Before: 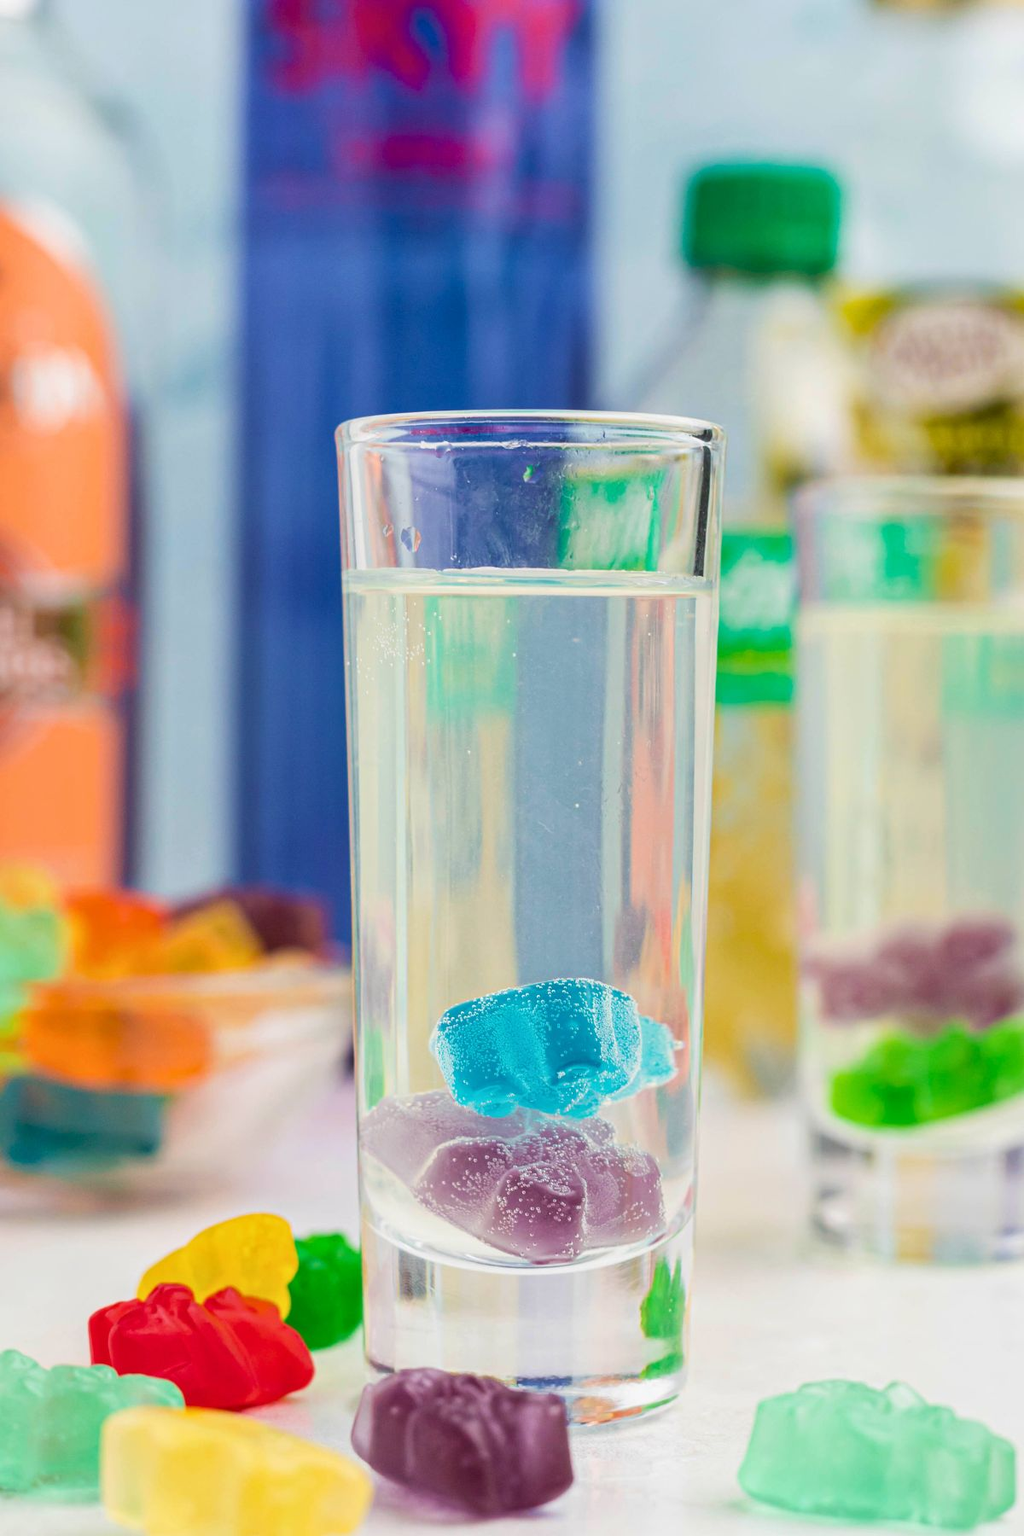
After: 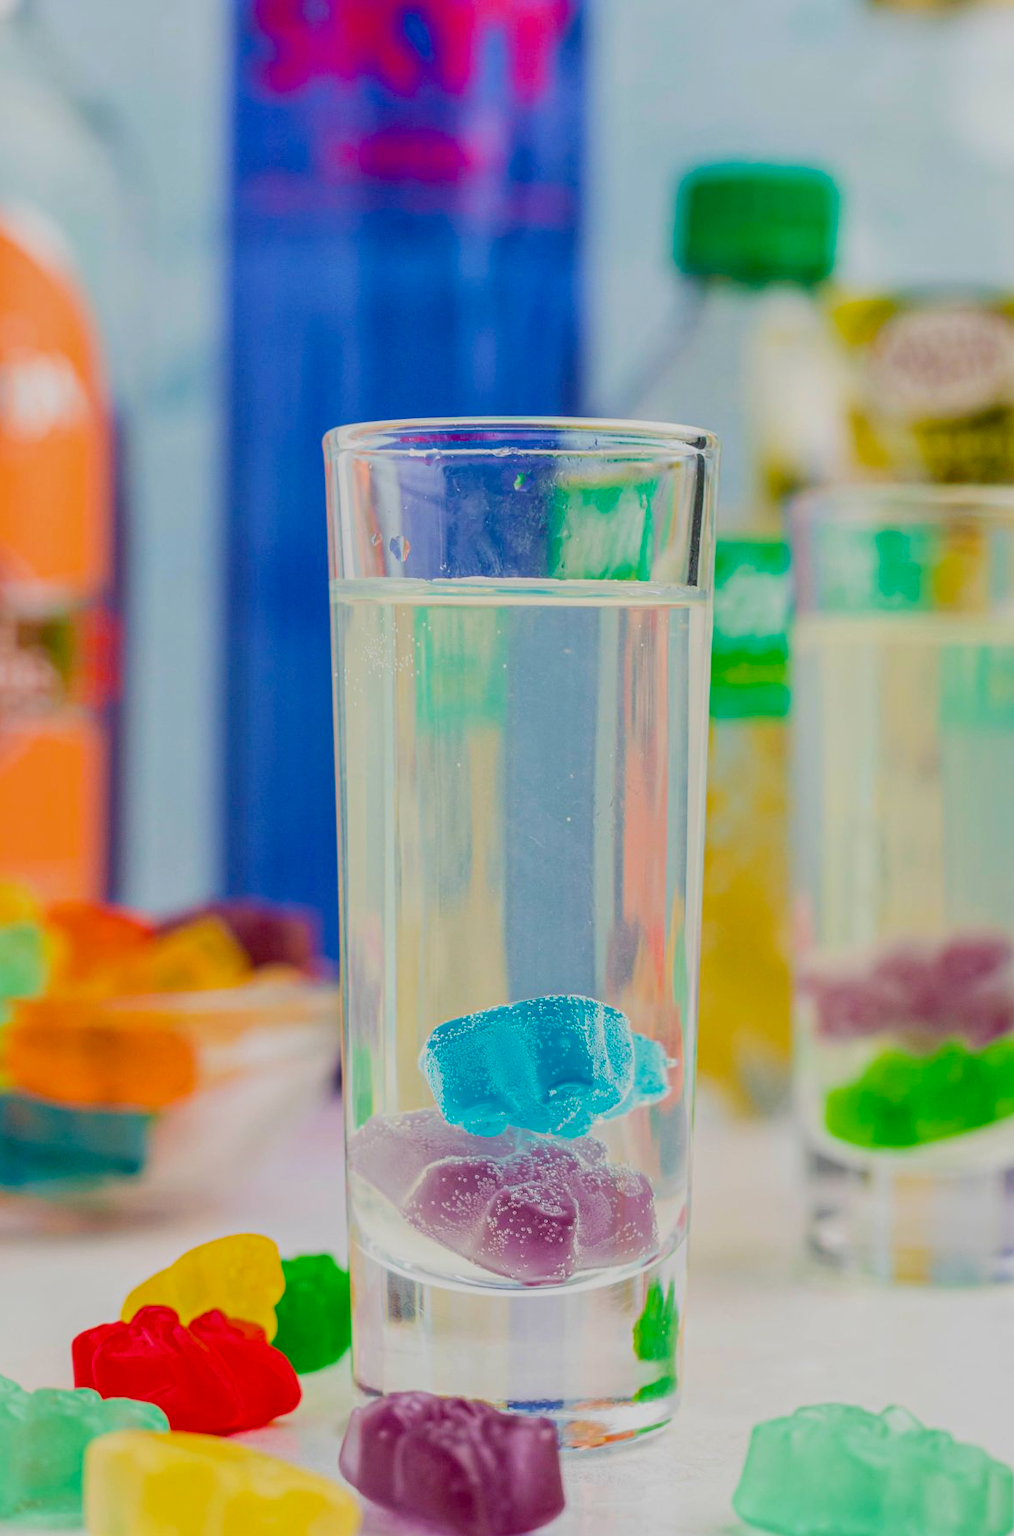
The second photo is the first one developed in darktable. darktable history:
local contrast: detail 130%
contrast brightness saturation: contrast 0.072
shadows and highlights: shadows 31.19, highlights 0.764, shadows color adjustment 97.68%, soften with gaussian
crop and rotate: left 1.788%, right 0.755%, bottom 1.637%
color balance rgb: perceptual saturation grading › global saturation 25.617%, contrast -29.638%
